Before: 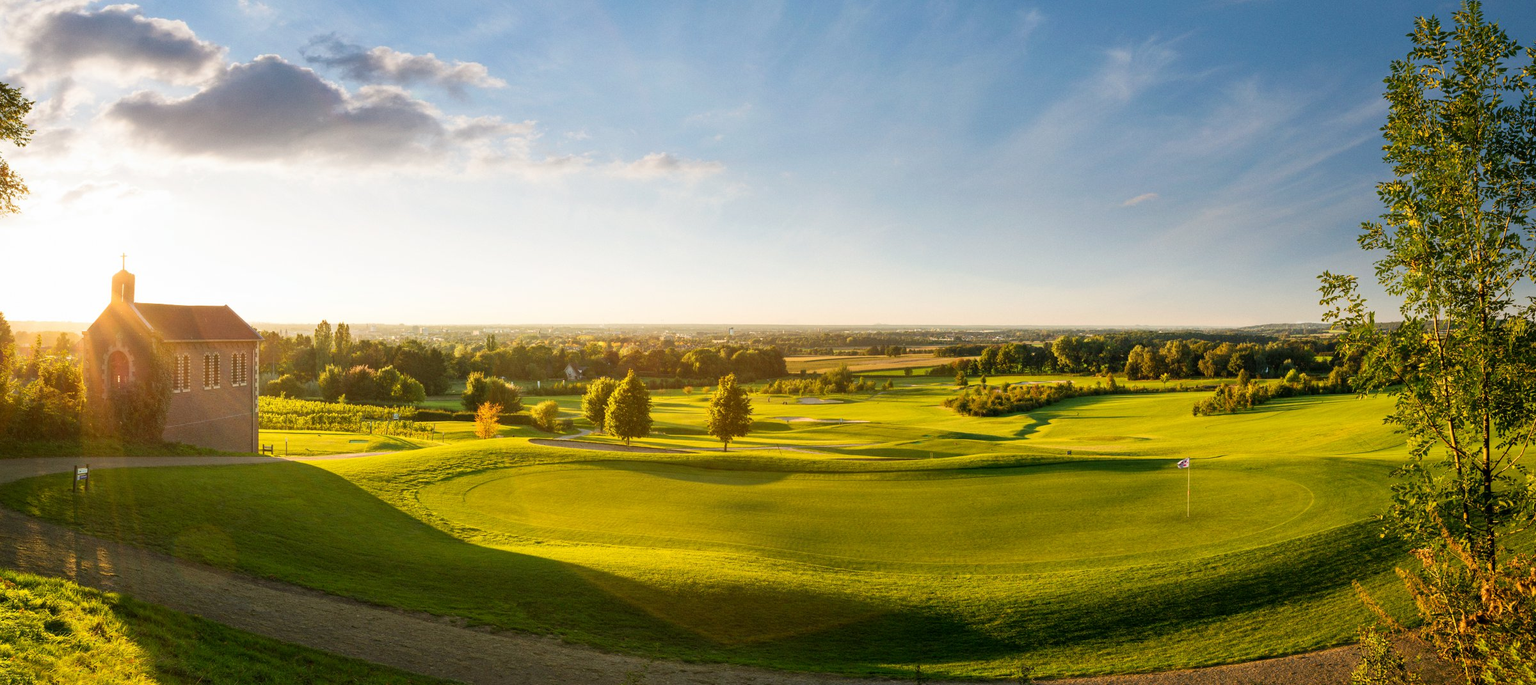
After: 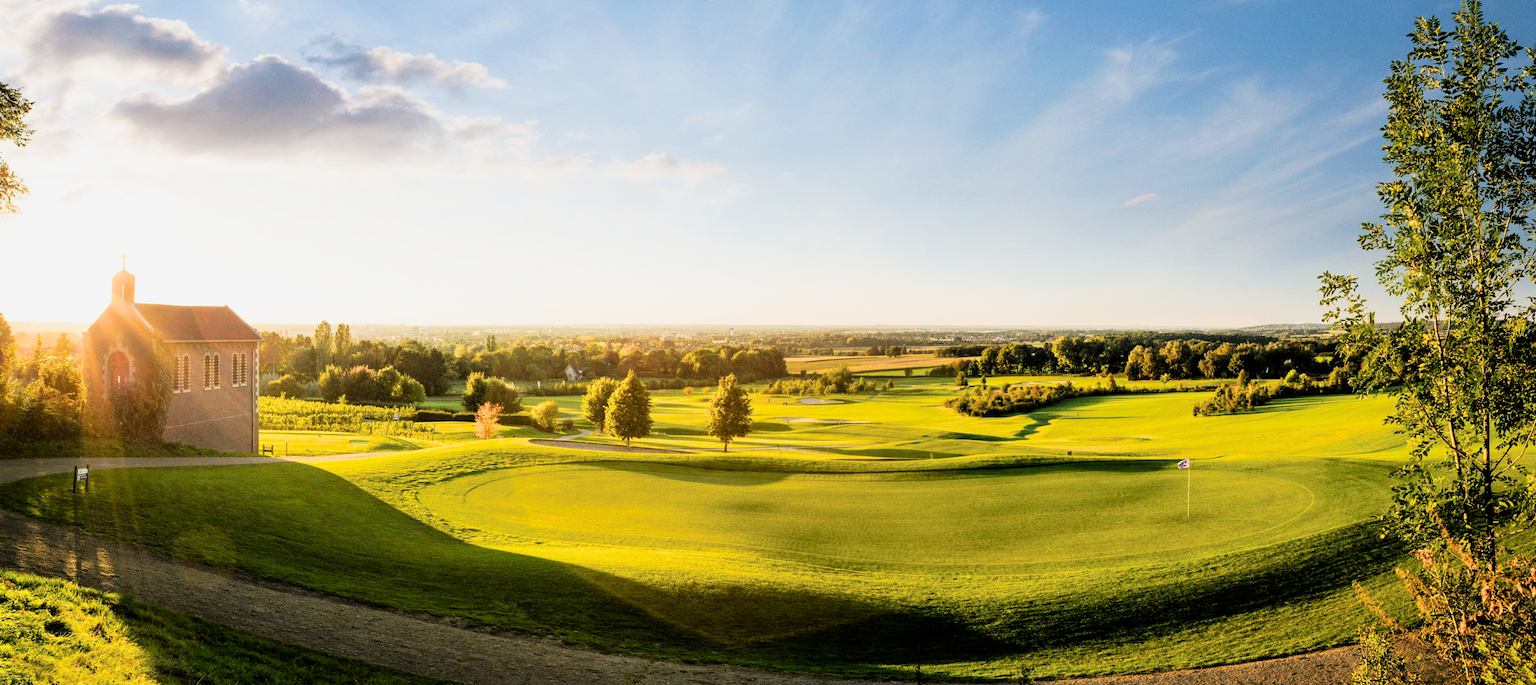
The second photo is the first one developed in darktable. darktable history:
exposure: exposure 0.564 EV, compensate highlight preservation false
filmic rgb: black relative exposure -5 EV, hardness 2.88, contrast 1.4, highlights saturation mix -20%
